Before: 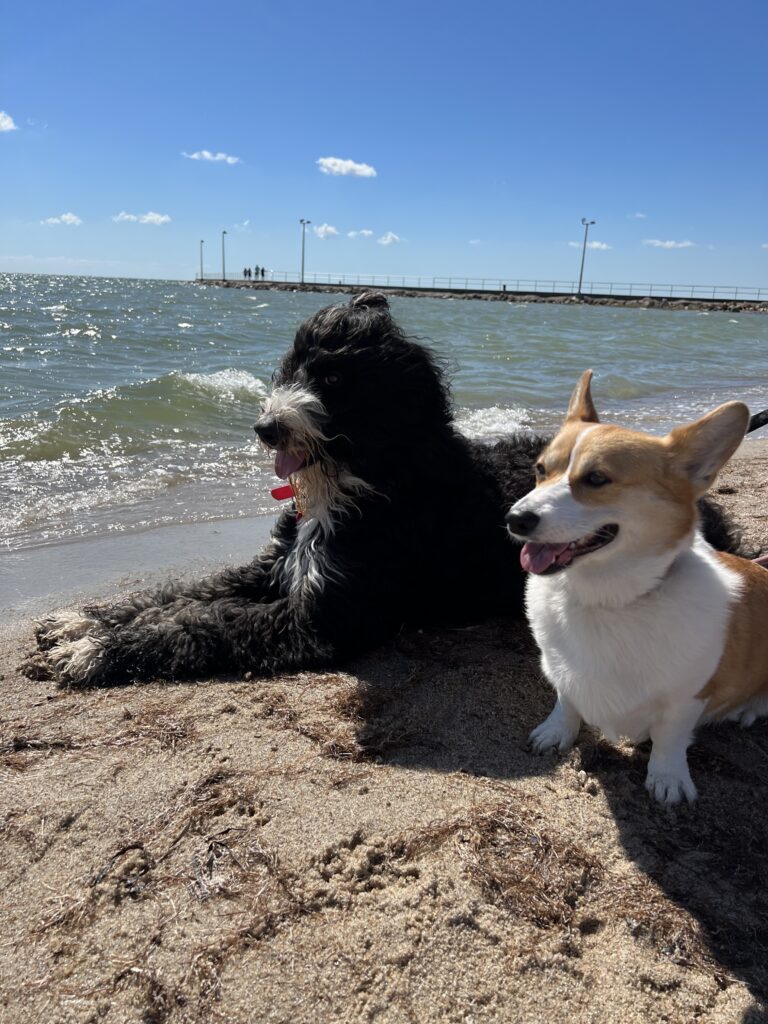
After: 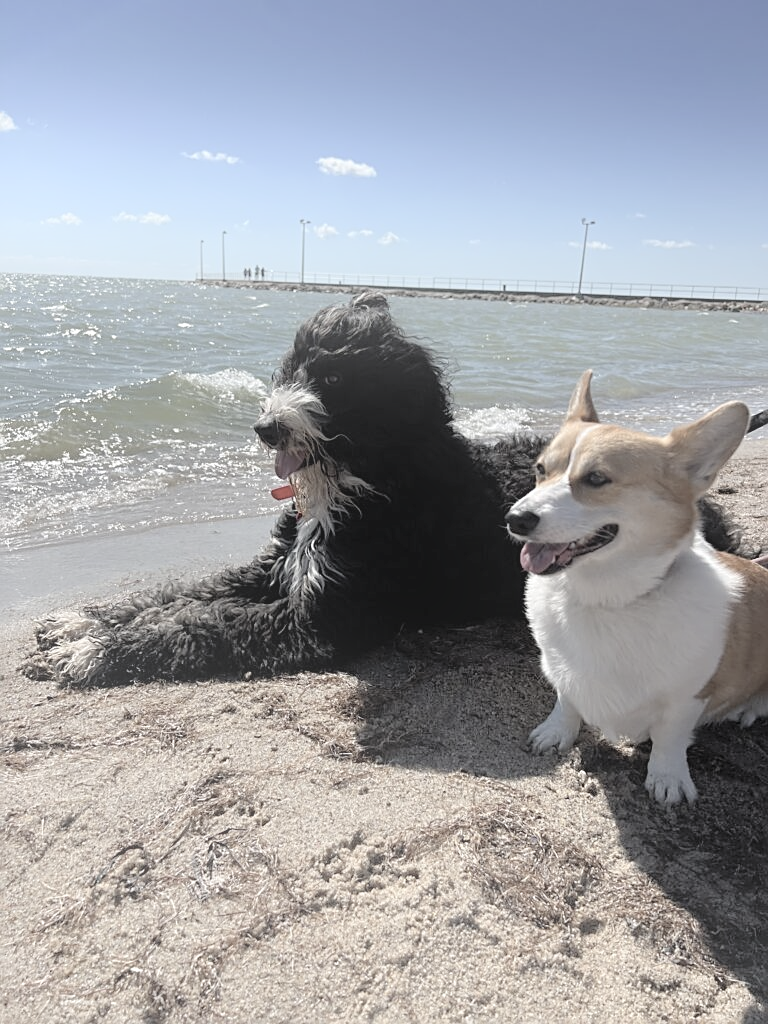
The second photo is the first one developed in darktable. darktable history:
sharpen: on, module defaults
contrast brightness saturation: brightness 0.18, saturation -0.5
bloom: on, module defaults
